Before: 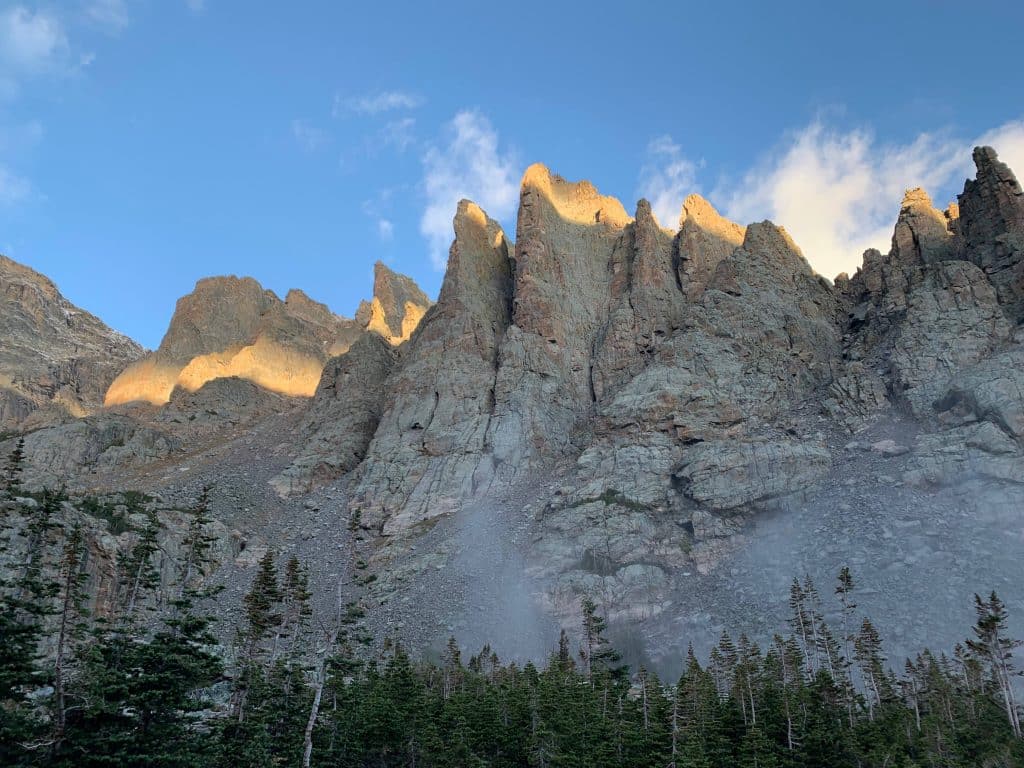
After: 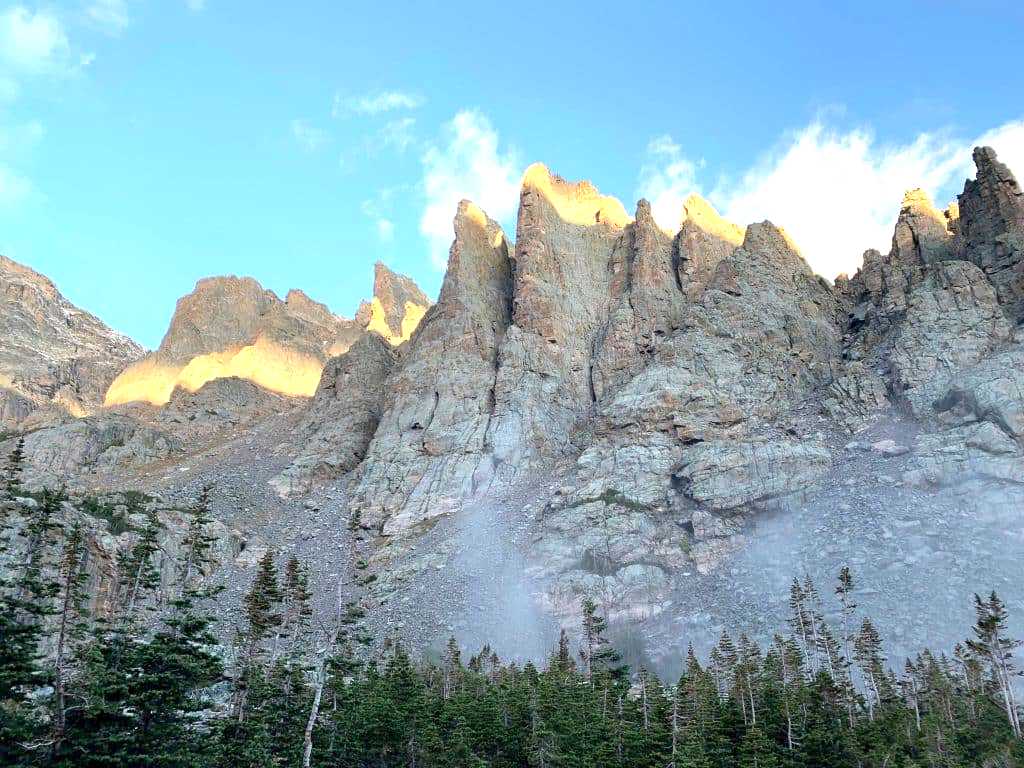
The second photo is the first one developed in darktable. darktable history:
exposure: black level correction 0.001, exposure 1.129 EV, compensate exposure bias true, compensate highlight preservation false
